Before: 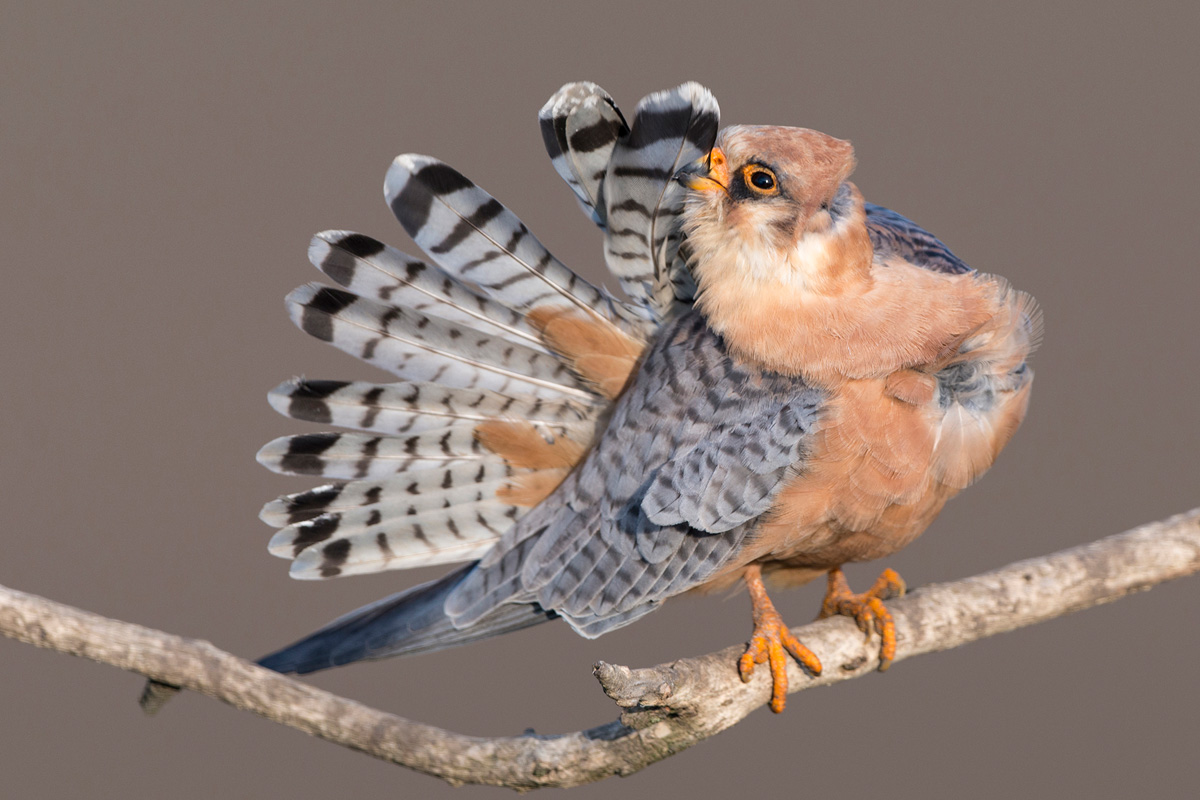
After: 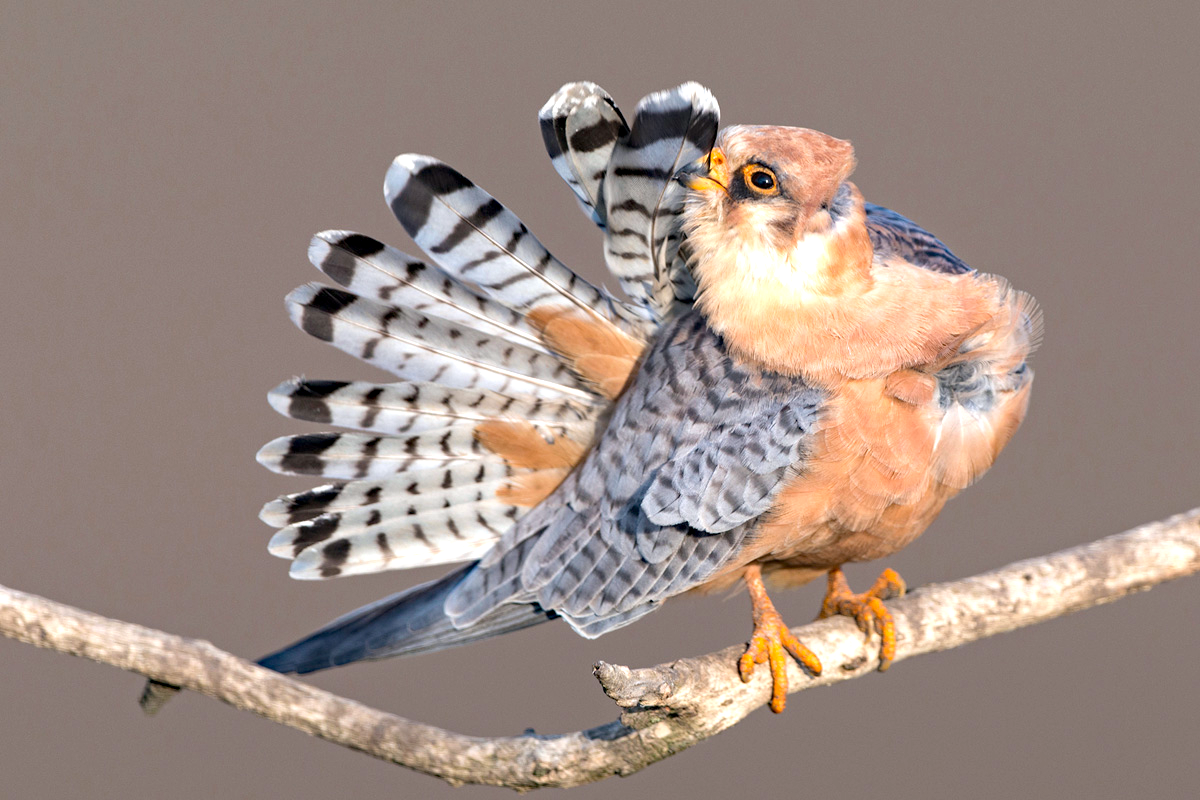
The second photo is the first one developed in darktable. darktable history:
haze removal: compatibility mode true, adaptive false
exposure: exposure 0.657 EV, compensate highlight preservation false
